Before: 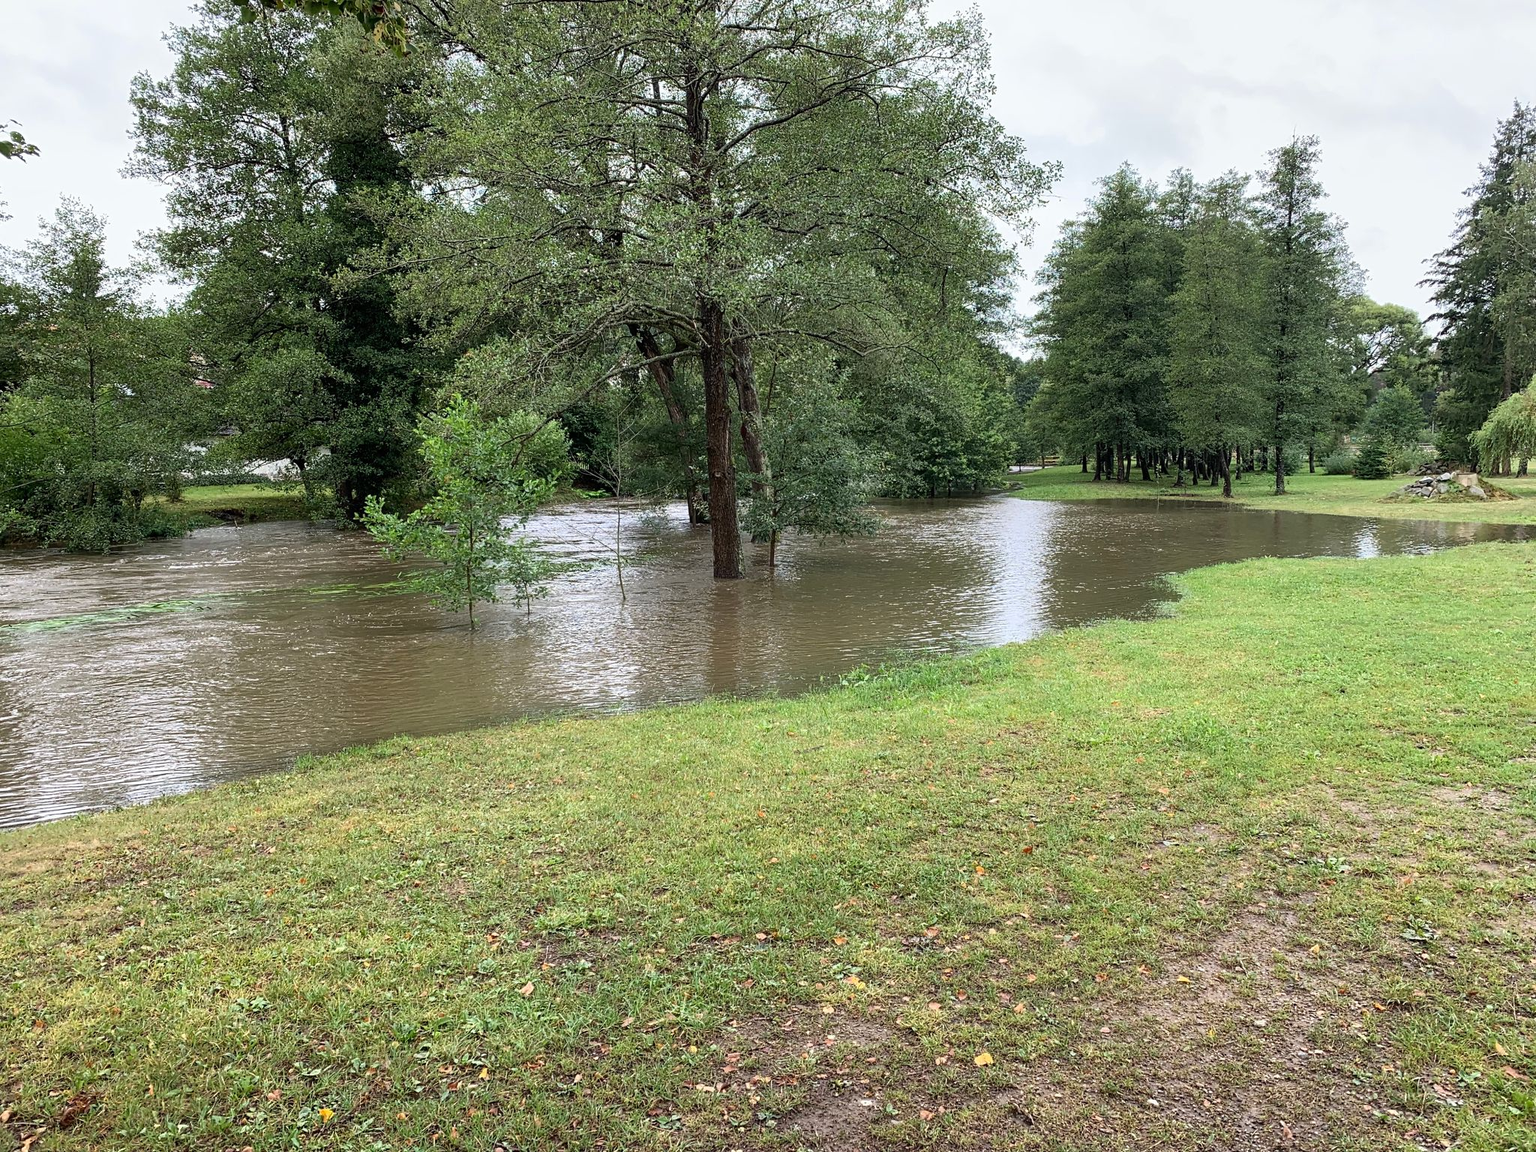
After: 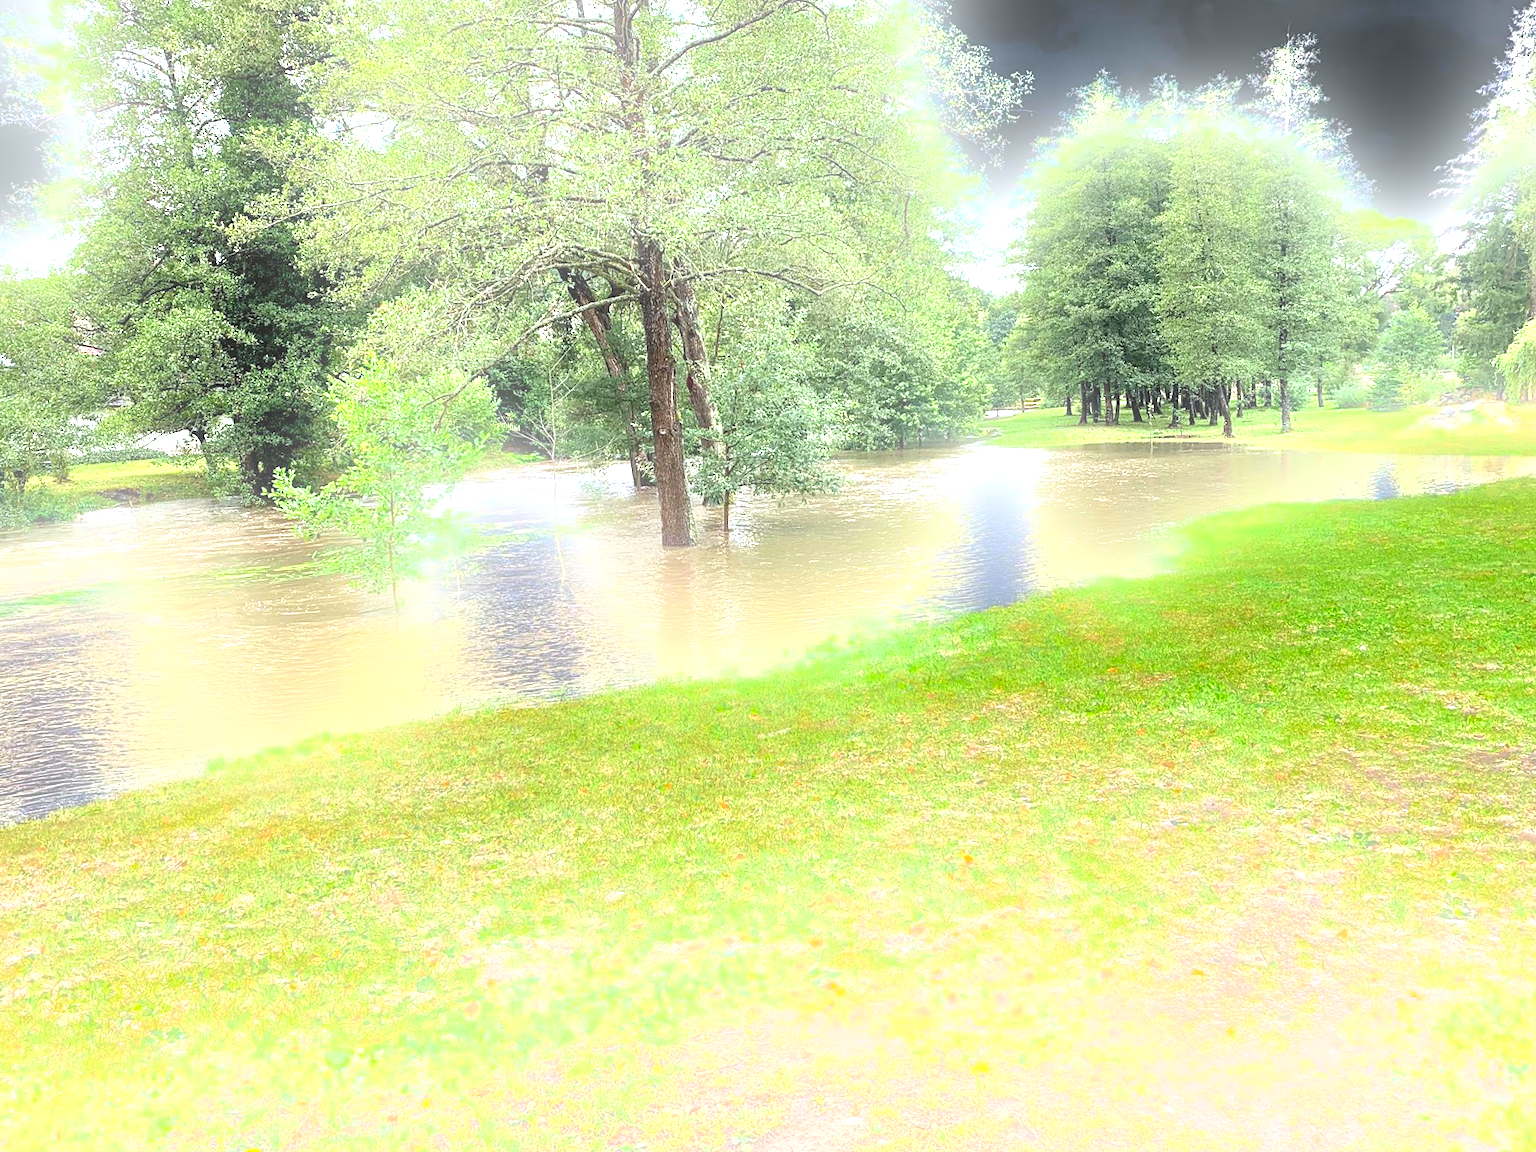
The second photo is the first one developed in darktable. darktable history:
crop and rotate: angle 1.96°, left 5.673%, top 5.673%
tone equalizer: on, module defaults
levels: levels [0.031, 0.5, 0.969]
bloom: size 16%, threshold 98%, strength 20%
exposure: black level correction 0, exposure 2.138 EV, compensate exposure bias true, compensate highlight preservation false
